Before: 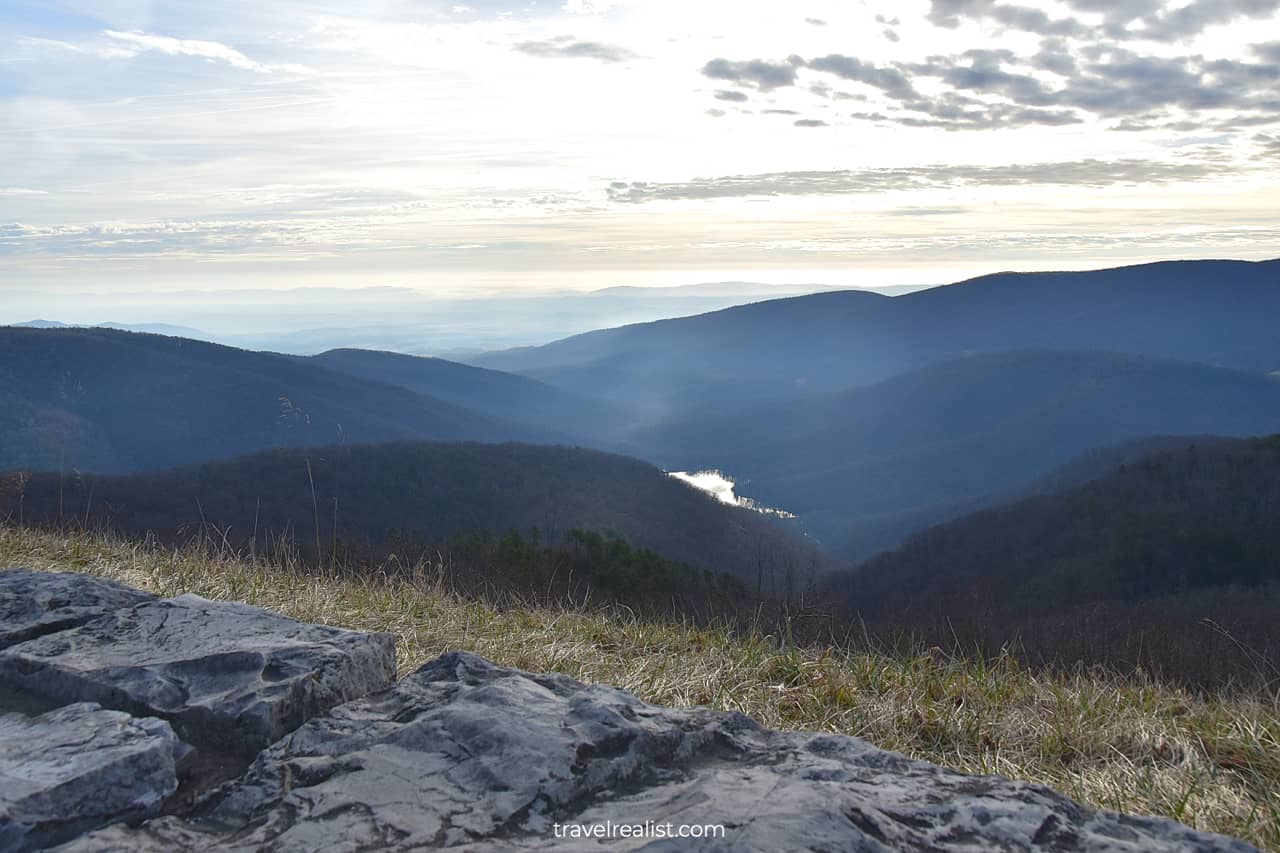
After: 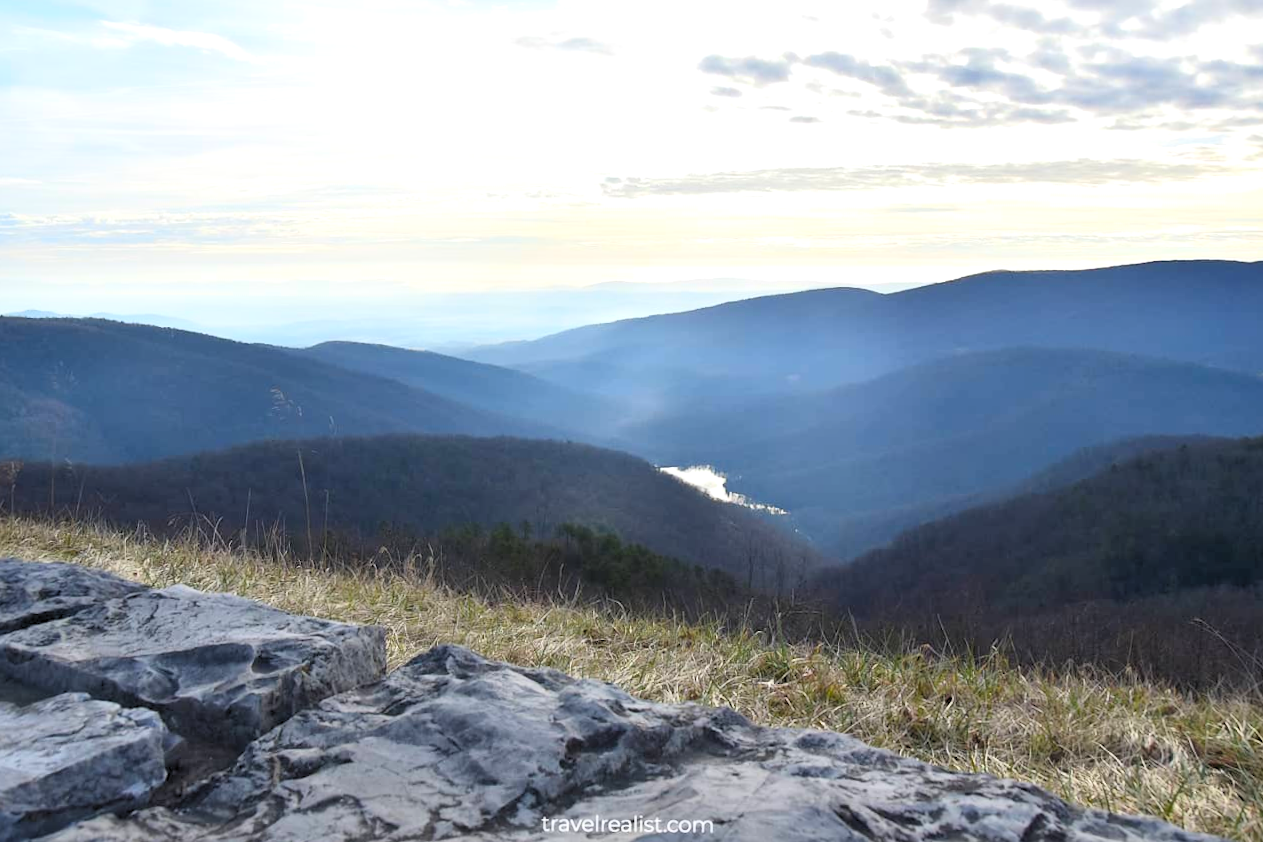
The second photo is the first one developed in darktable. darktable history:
rgb levels: levels [[0.01, 0.419, 0.839], [0, 0.5, 1], [0, 0.5, 1]]
crop and rotate: angle -0.5°
contrast brightness saturation: contrast 0.2, brightness 0.16, saturation 0.22
contrast equalizer: y [[0.5 ×4, 0.467, 0.376], [0.5 ×6], [0.5 ×6], [0 ×6], [0 ×6]]
